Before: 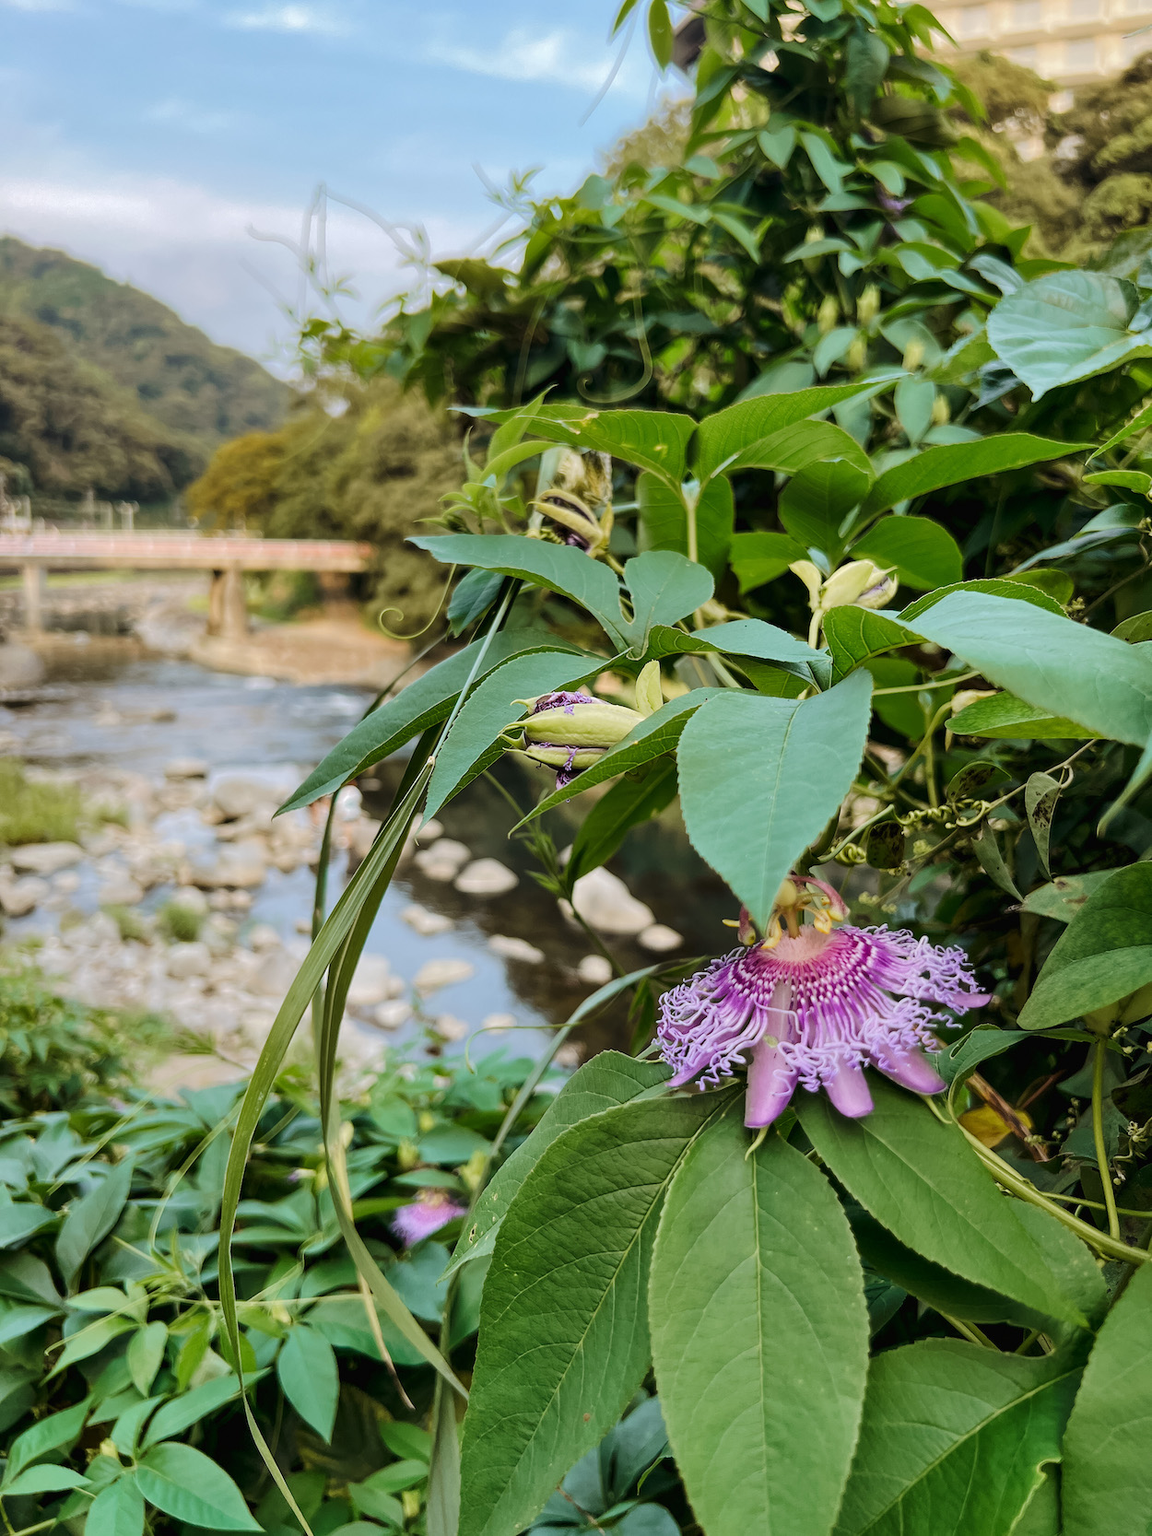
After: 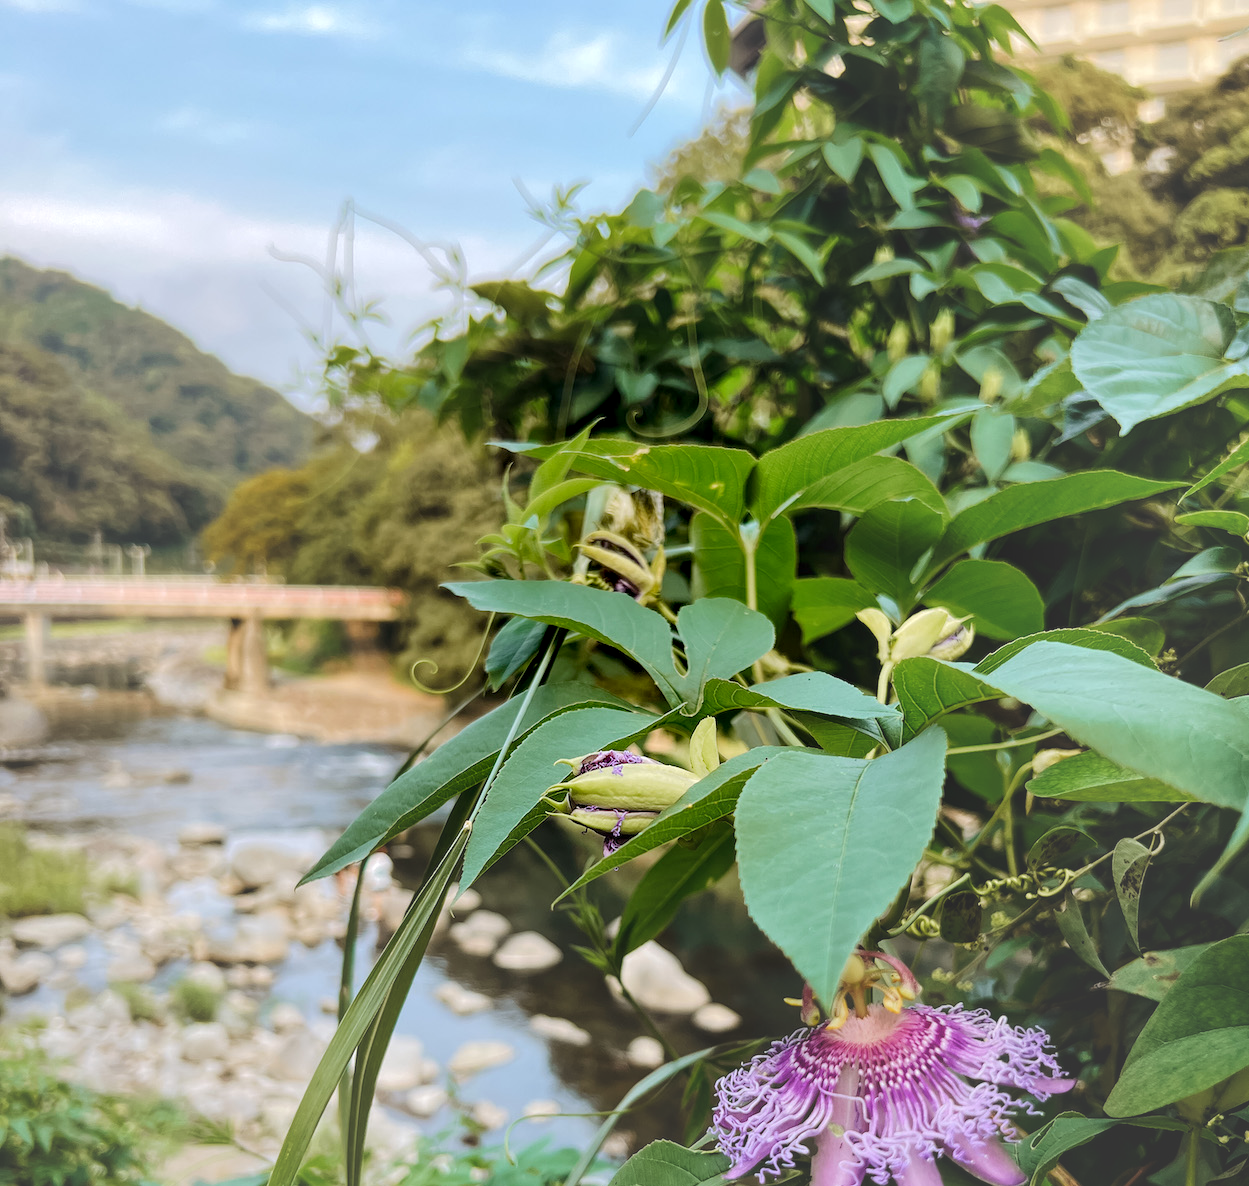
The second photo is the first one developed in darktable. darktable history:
crop: right 0%, bottom 28.826%
exposure: black level correction 0.009, exposure 0.111 EV, compensate exposure bias true, compensate highlight preservation false
vignetting: fall-off start 16.72%, fall-off radius 99.85%, brightness 0.043, saturation 0.001, width/height ratio 0.716
